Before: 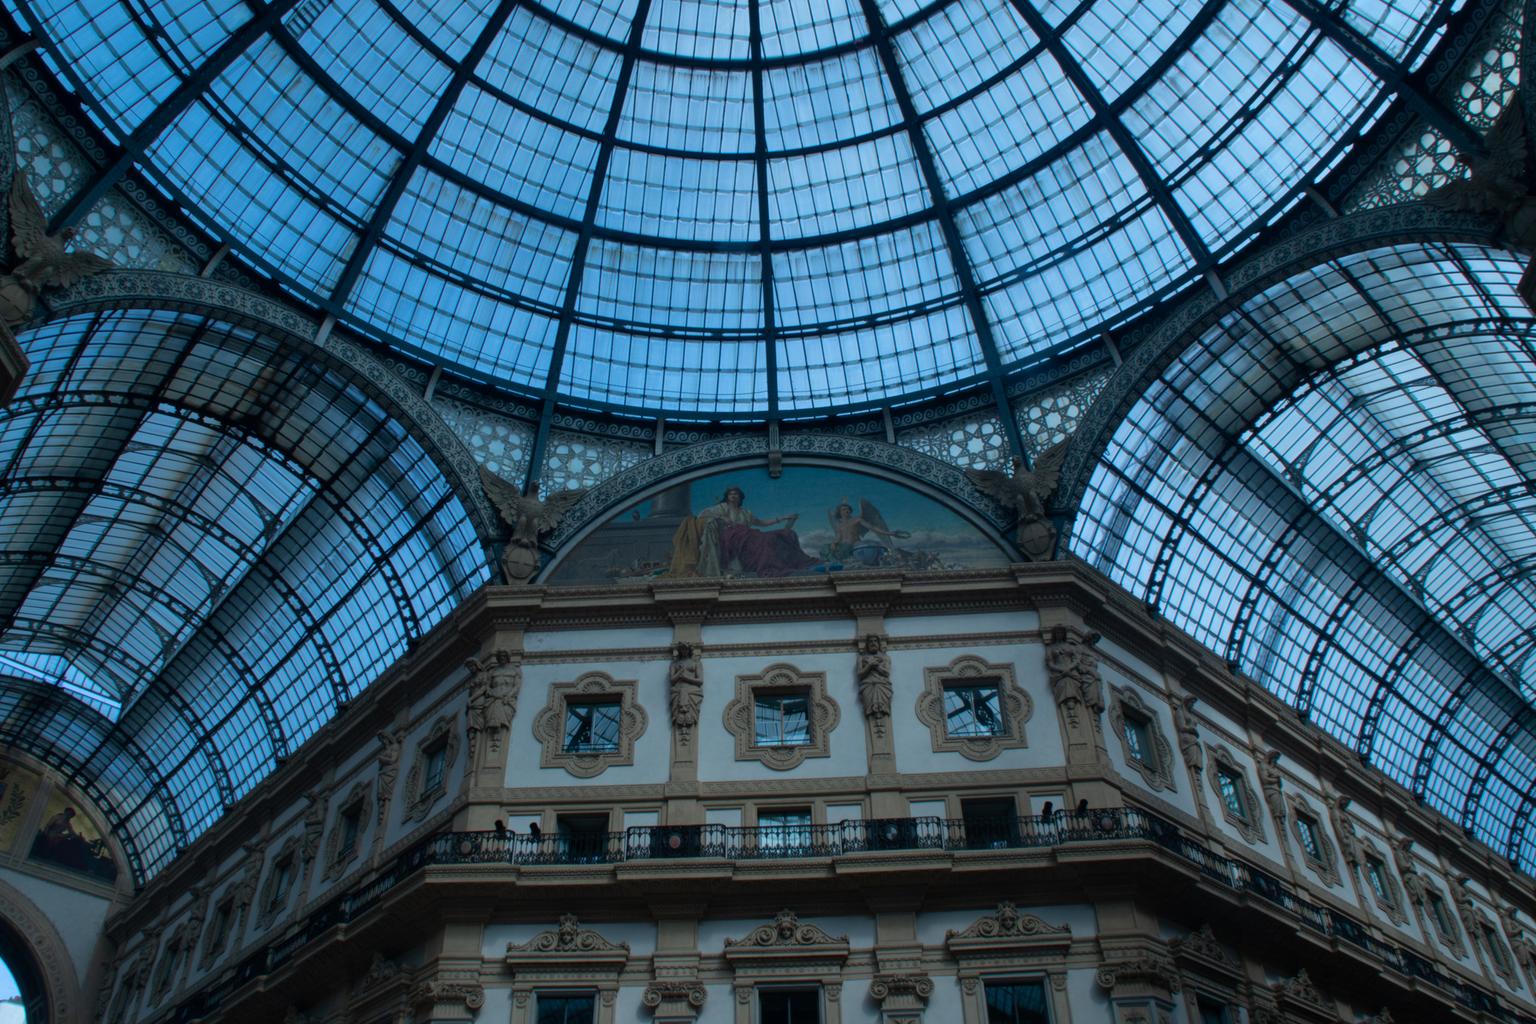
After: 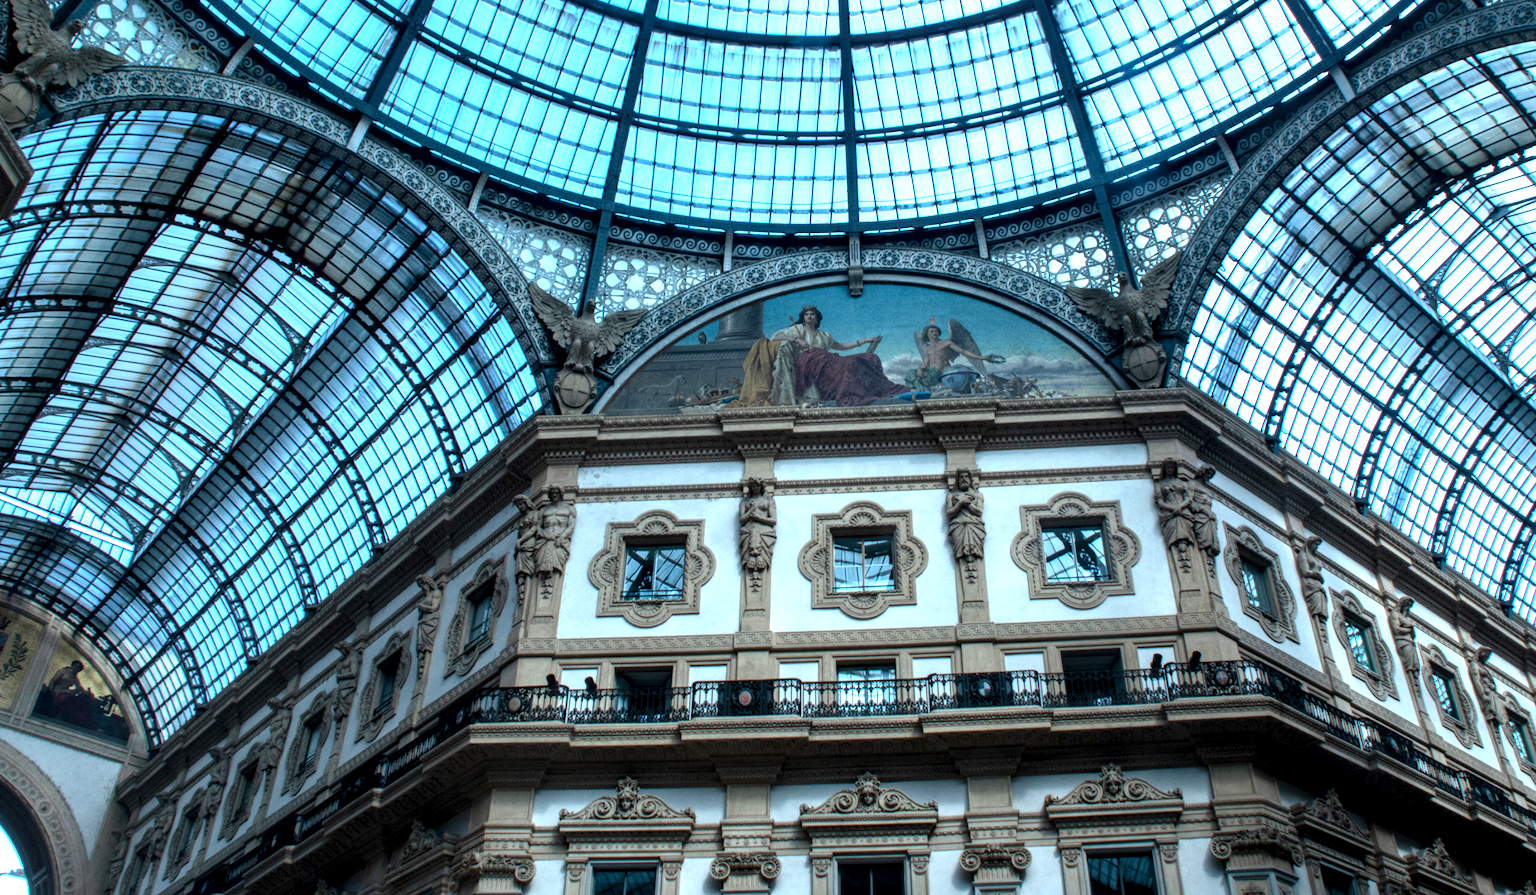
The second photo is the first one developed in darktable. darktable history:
exposure: black level correction 0, exposure 0.697 EV, compensate highlight preservation false
crop: top 20.462%, right 9.378%, bottom 0.317%
local contrast: highlights 60%, shadows 62%, detail 160%
tone equalizer: -8 EV -1.1 EV, -7 EV -0.978 EV, -6 EV -0.865 EV, -5 EV -0.616 EV, -3 EV 0.559 EV, -2 EV 0.883 EV, -1 EV 0.994 EV, +0 EV 1.07 EV, smoothing diameter 24.94%, edges refinement/feathering 11.45, preserve details guided filter
